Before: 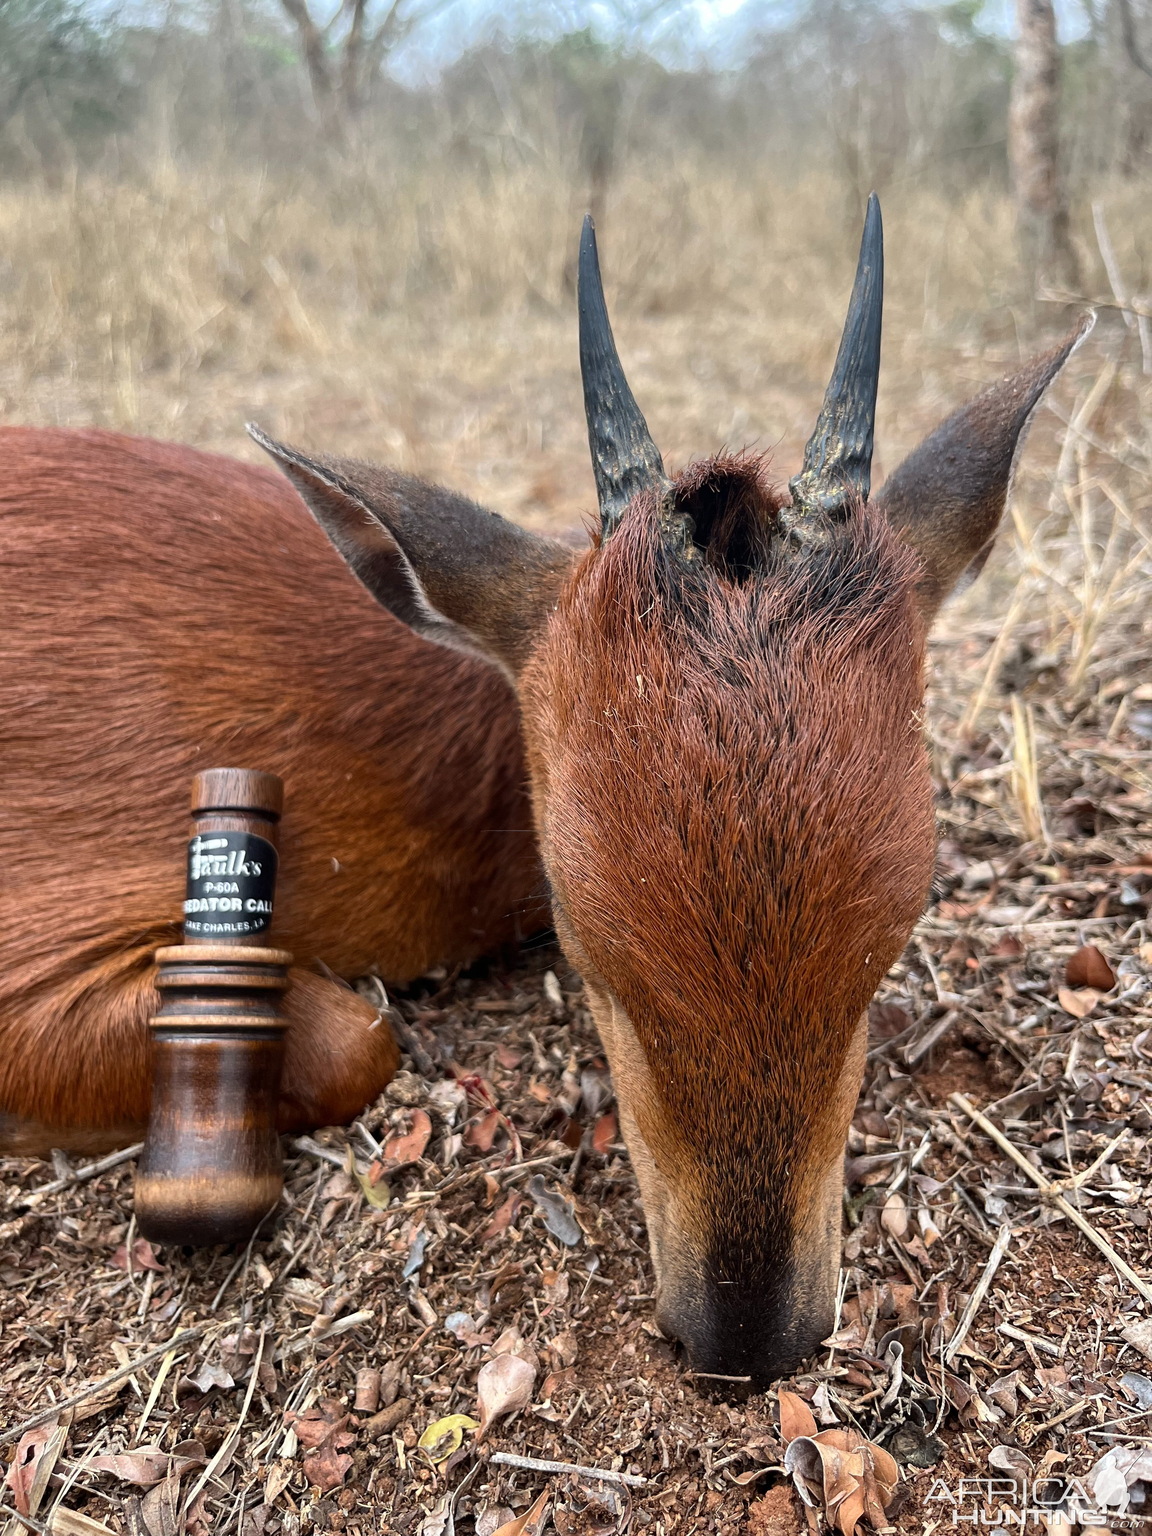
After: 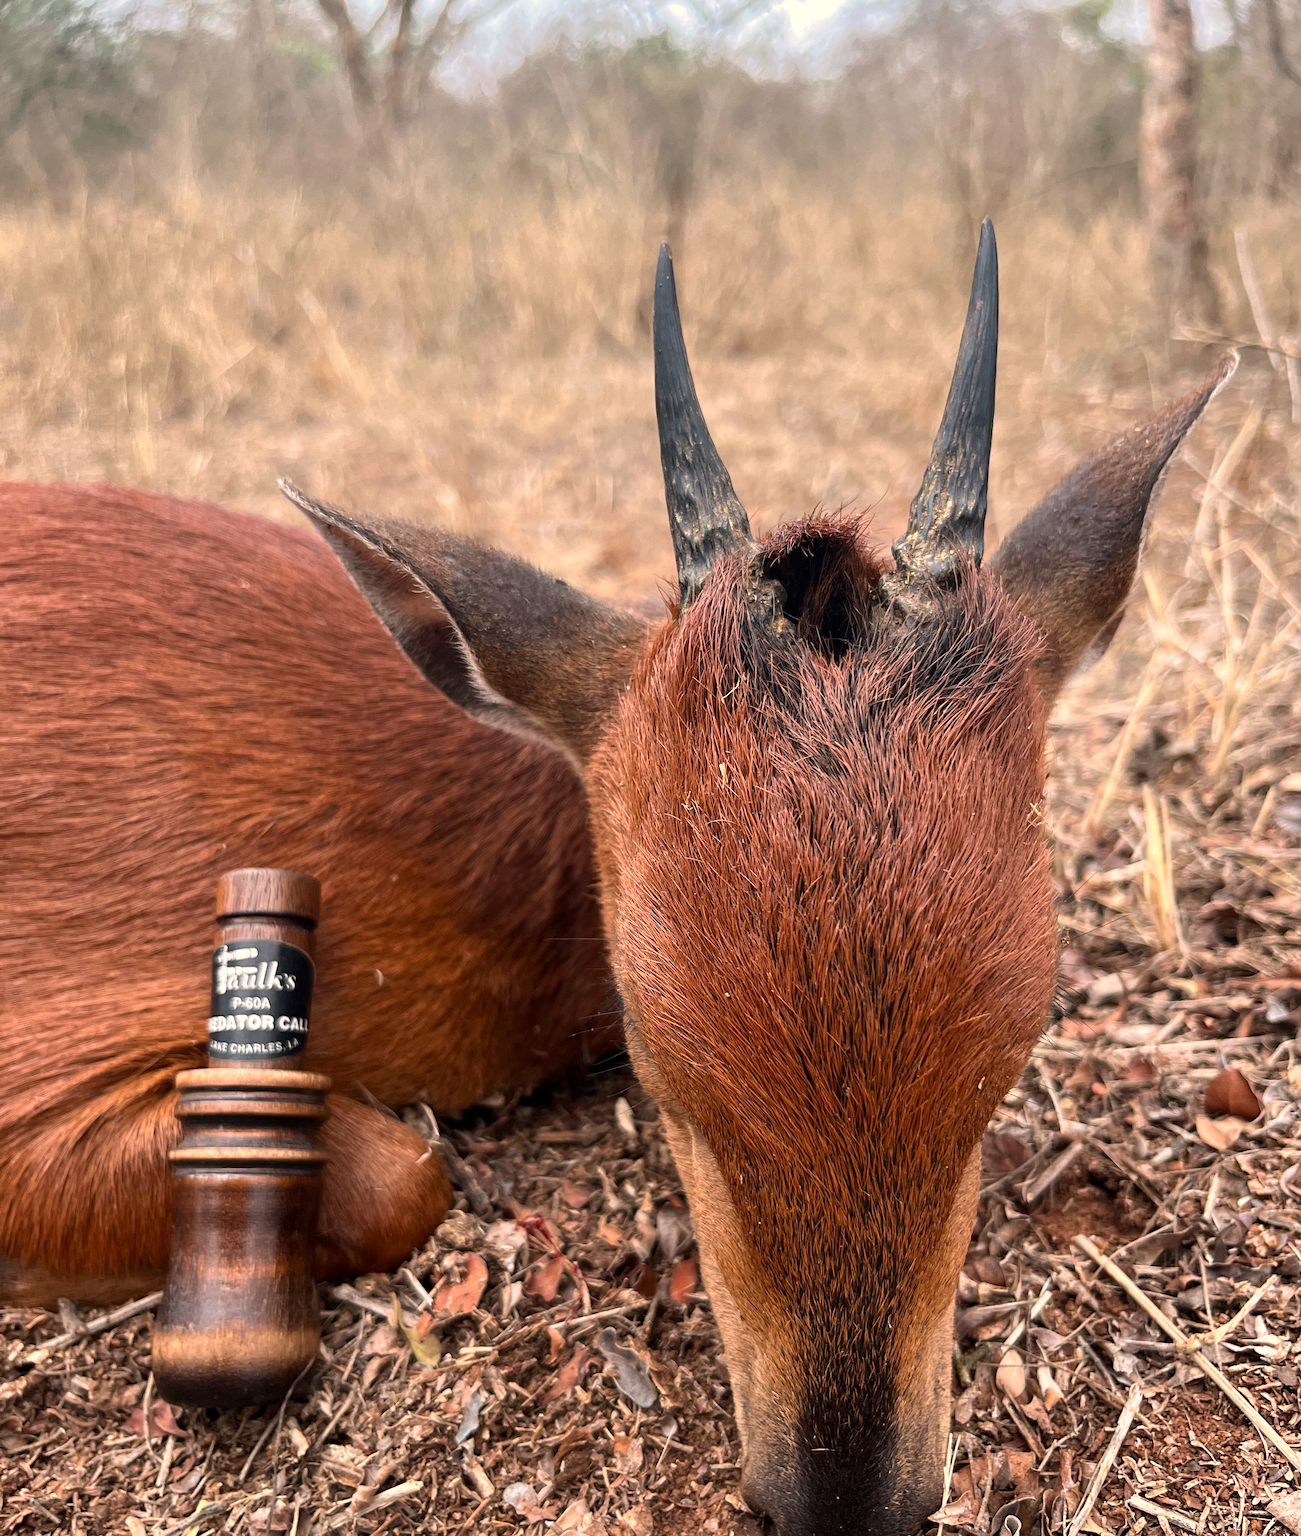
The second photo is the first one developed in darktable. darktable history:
crop and rotate: top 0%, bottom 11.49%
white balance: red 1.127, blue 0.943
